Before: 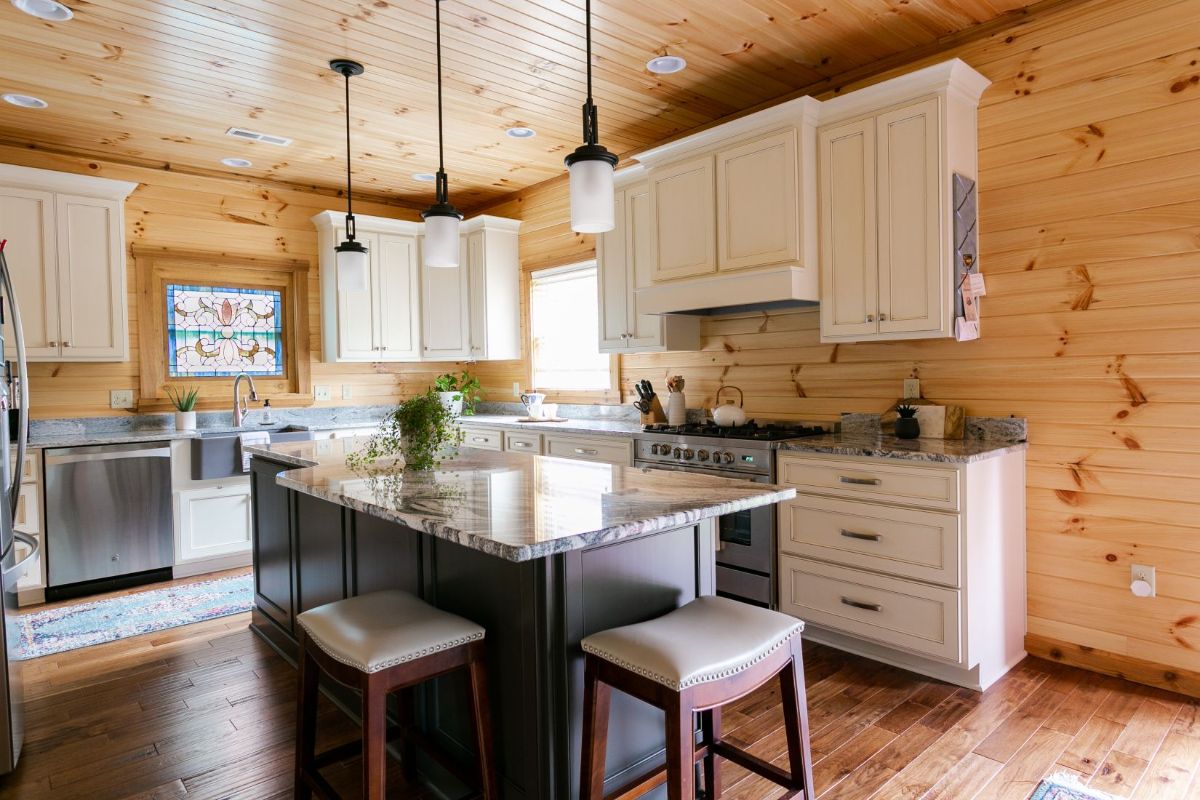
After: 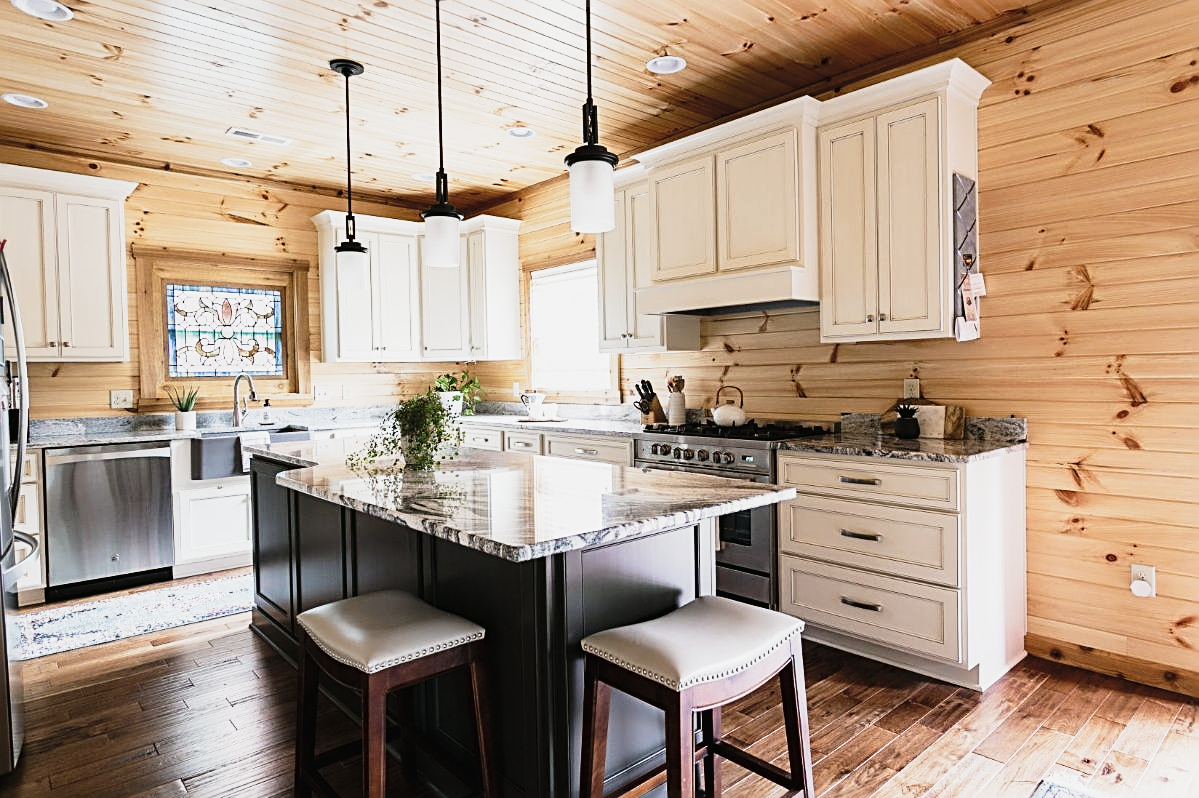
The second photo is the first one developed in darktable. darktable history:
tone curve: curves: ch0 [(0, 0) (0.046, 0.031) (0.163, 0.114) (0.391, 0.432) (0.488, 0.561) (0.695, 0.839) (0.785, 0.904) (1, 0.965)]; ch1 [(0, 0) (0.248, 0.252) (0.427, 0.412) (0.482, 0.462) (0.499, 0.497) (0.518, 0.52) (0.535, 0.577) (0.585, 0.623) (0.679, 0.743) (0.788, 0.809) (1, 1)]; ch2 [(0, 0) (0.313, 0.262) (0.427, 0.417) (0.473, 0.47) (0.503, 0.503) (0.523, 0.515) (0.557, 0.596) (0.598, 0.646) (0.708, 0.771) (1, 1)], preserve colors none
contrast brightness saturation: contrast -0.041, saturation -0.412
sharpen: radius 2.532, amount 0.625
exposure: black level correction 0, exposure 0 EV, compensate highlight preservation false
crop: top 0.072%, bottom 0.117%
